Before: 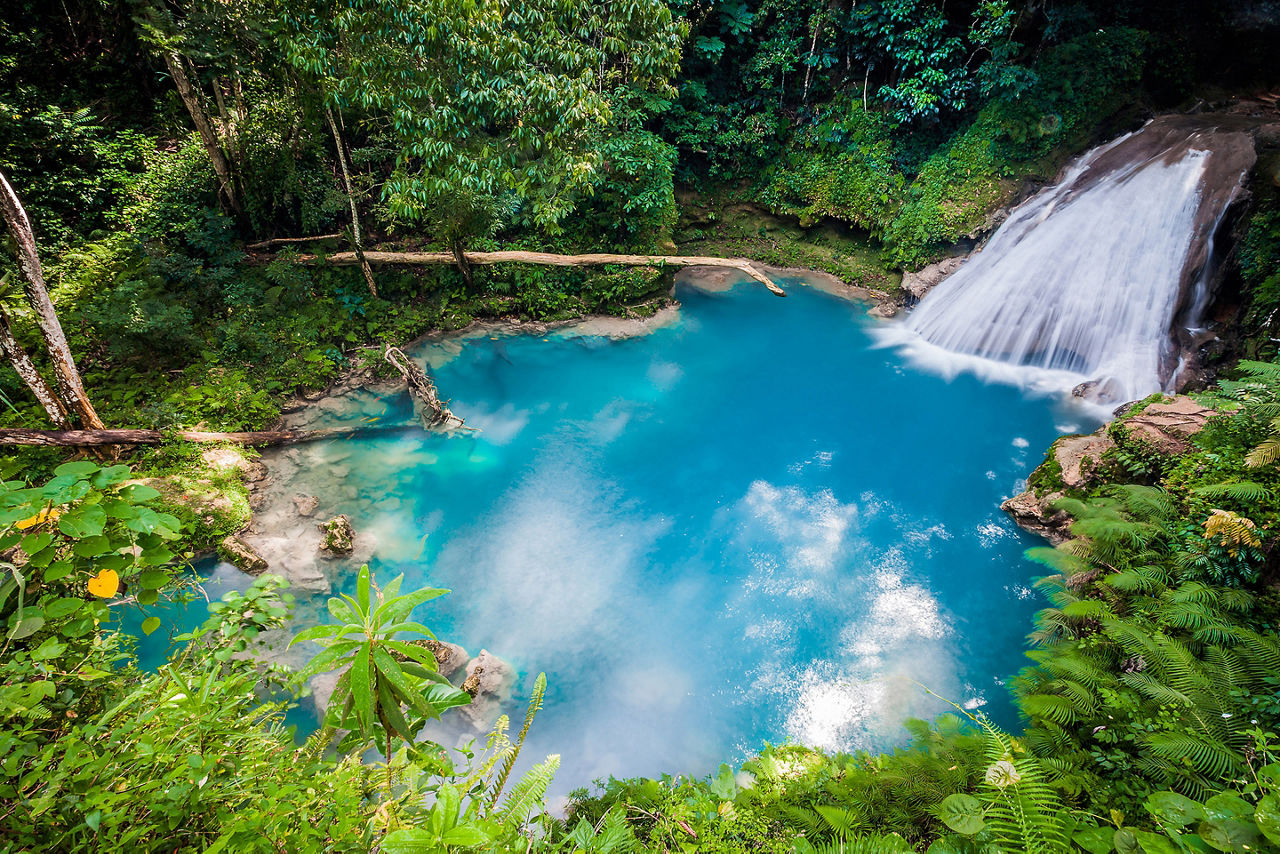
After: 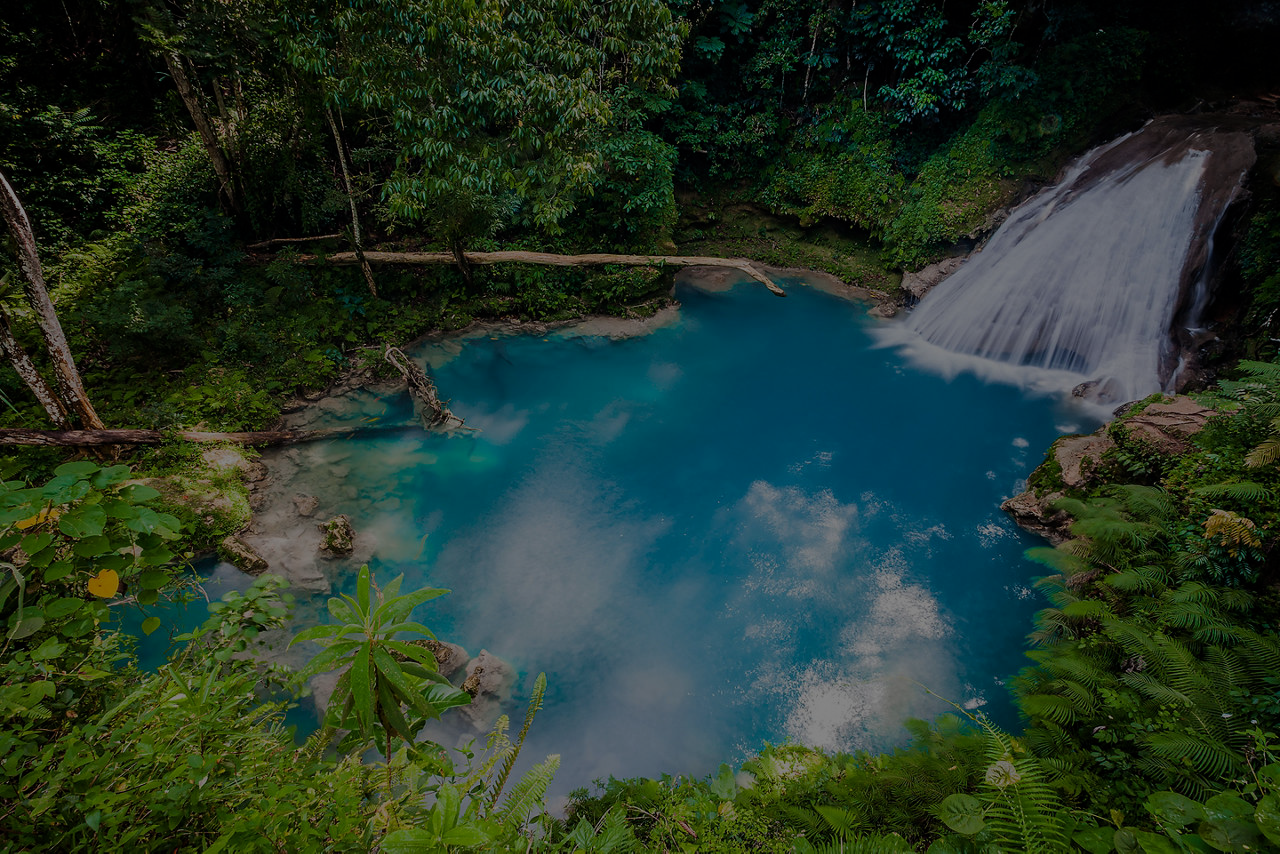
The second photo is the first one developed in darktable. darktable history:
exposure: exposure -2.082 EV, compensate highlight preservation false
